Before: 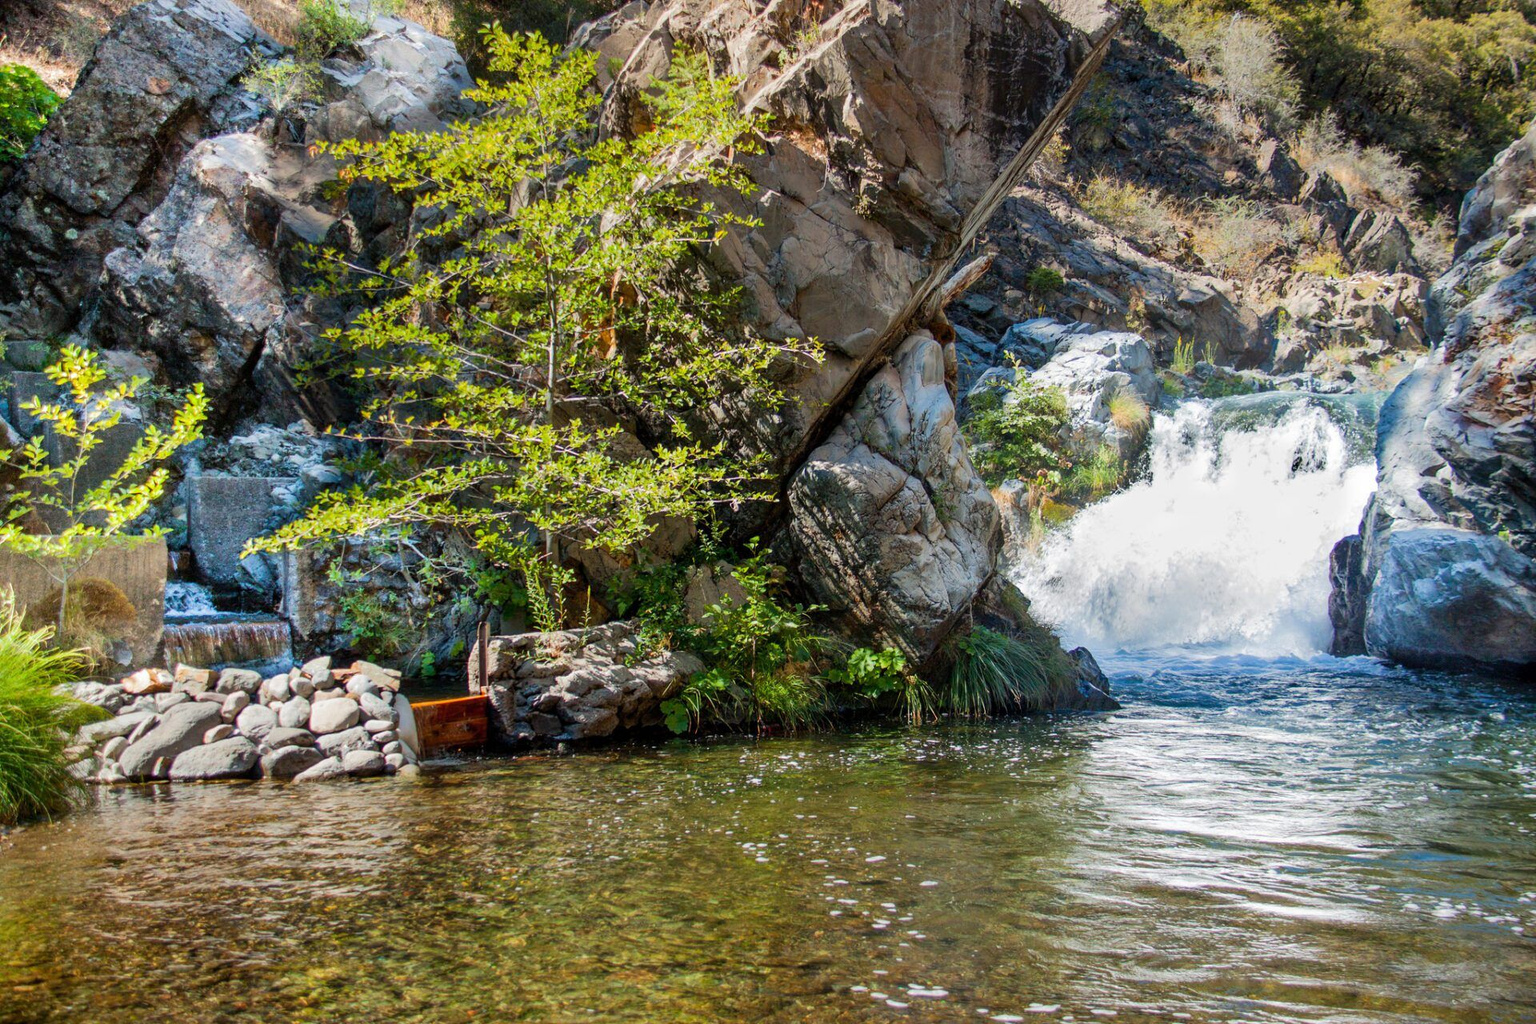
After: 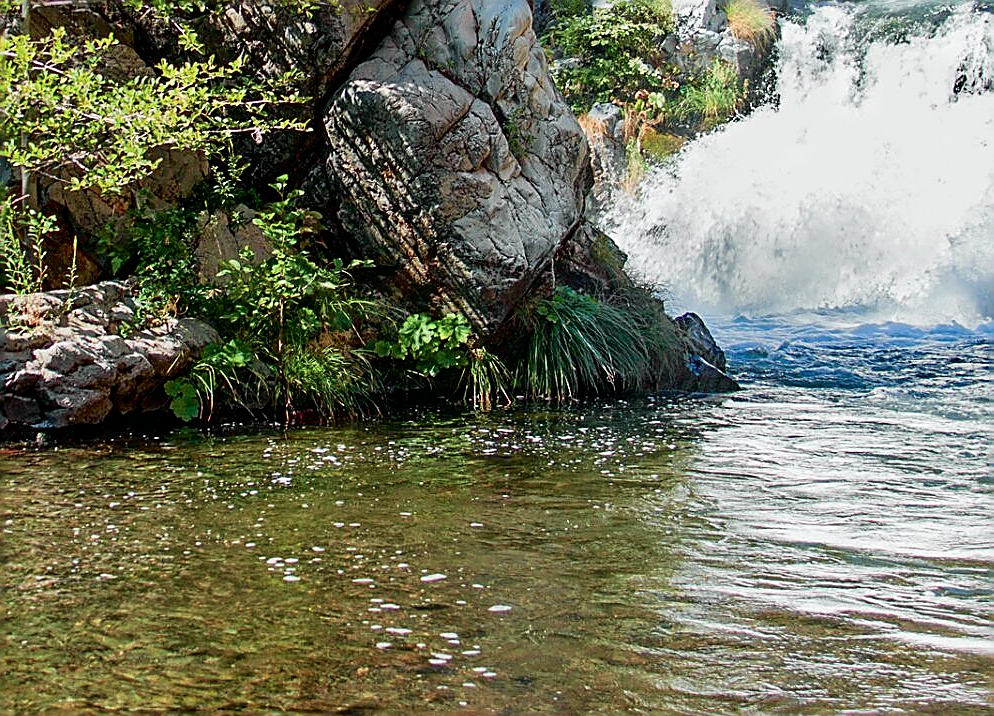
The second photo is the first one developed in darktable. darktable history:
tone curve: curves: ch0 [(0, 0) (0.058, 0.027) (0.214, 0.183) (0.304, 0.288) (0.561, 0.554) (0.687, 0.677) (0.768, 0.768) (0.858, 0.861) (0.986, 0.957)]; ch1 [(0, 0) (0.172, 0.123) (0.312, 0.296) (0.437, 0.429) (0.471, 0.469) (0.502, 0.5) (0.513, 0.515) (0.583, 0.604) (0.631, 0.659) (0.703, 0.721) (0.889, 0.924) (1, 1)]; ch2 [(0, 0) (0.411, 0.424) (0.485, 0.497) (0.502, 0.5) (0.517, 0.511) (0.566, 0.573) (0.622, 0.613) (0.709, 0.677) (1, 1)], color space Lab, independent channels, preserve colors none
crop: left 34.479%, top 38.822%, right 13.718%, bottom 5.172%
sharpen: radius 1.685, amount 1.294
